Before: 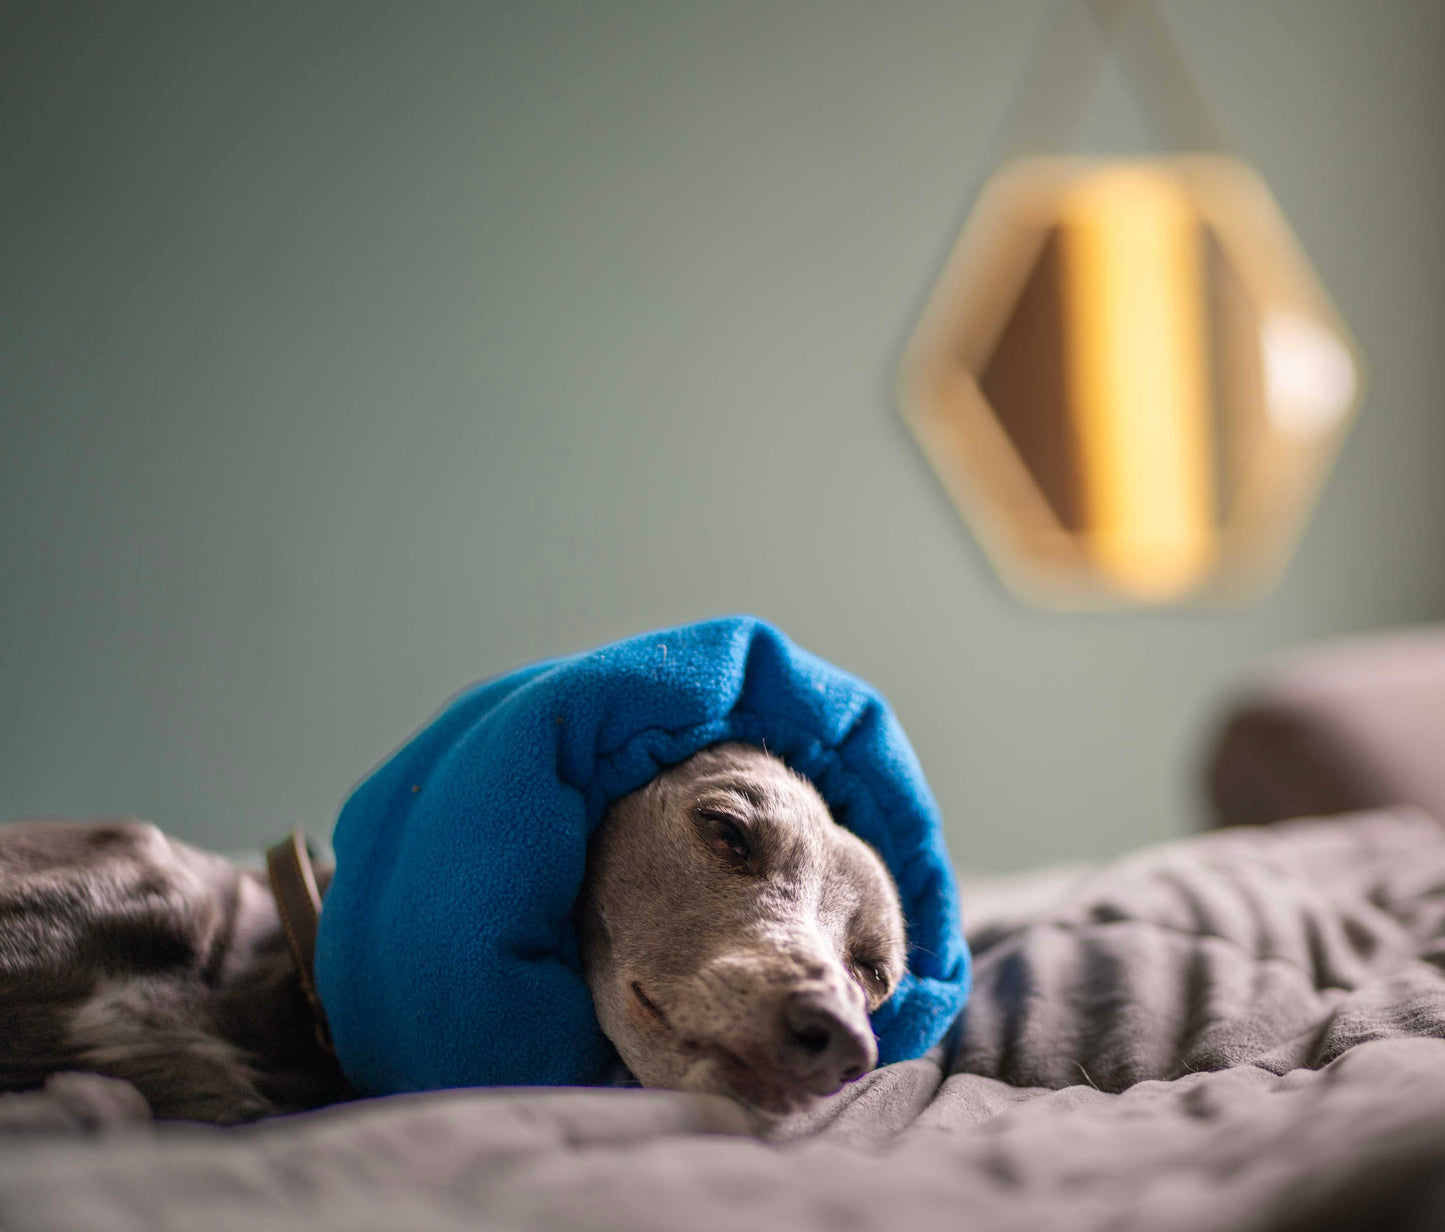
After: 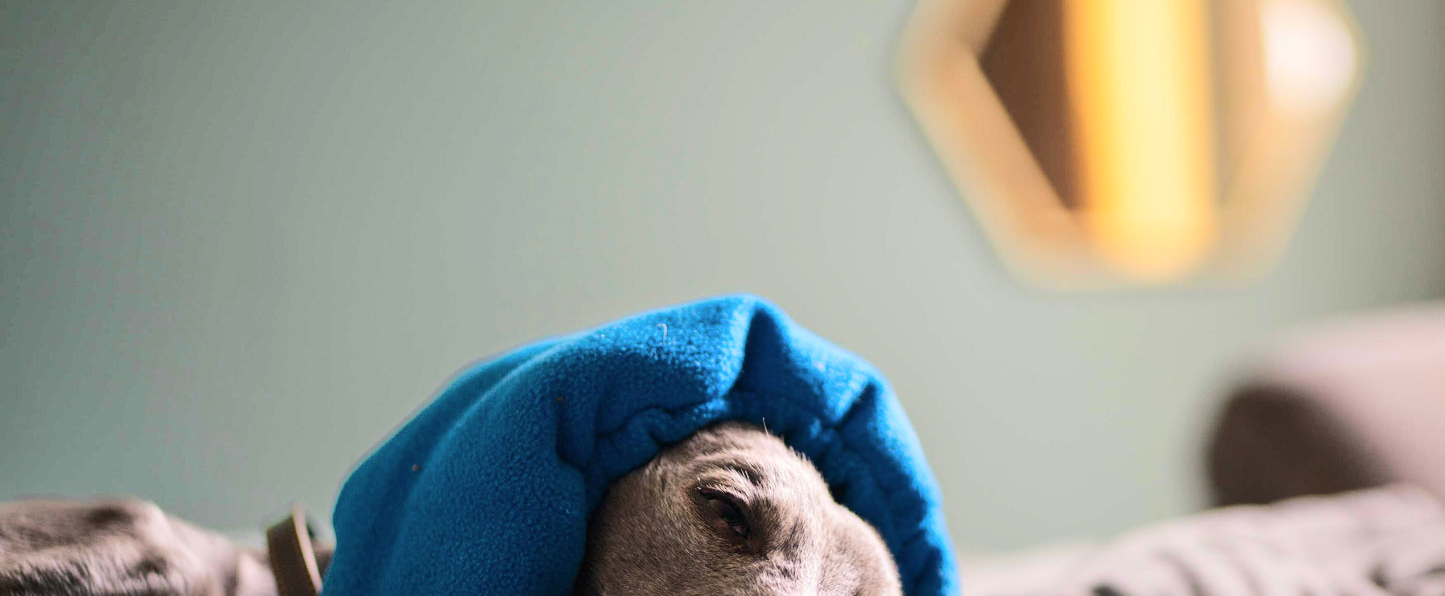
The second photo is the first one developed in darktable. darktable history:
contrast brightness saturation: saturation -0.05
crop and rotate: top 26.056%, bottom 25.543%
rgb curve: curves: ch0 [(0, 0) (0.284, 0.292) (0.505, 0.644) (1, 1)], compensate middle gray true
